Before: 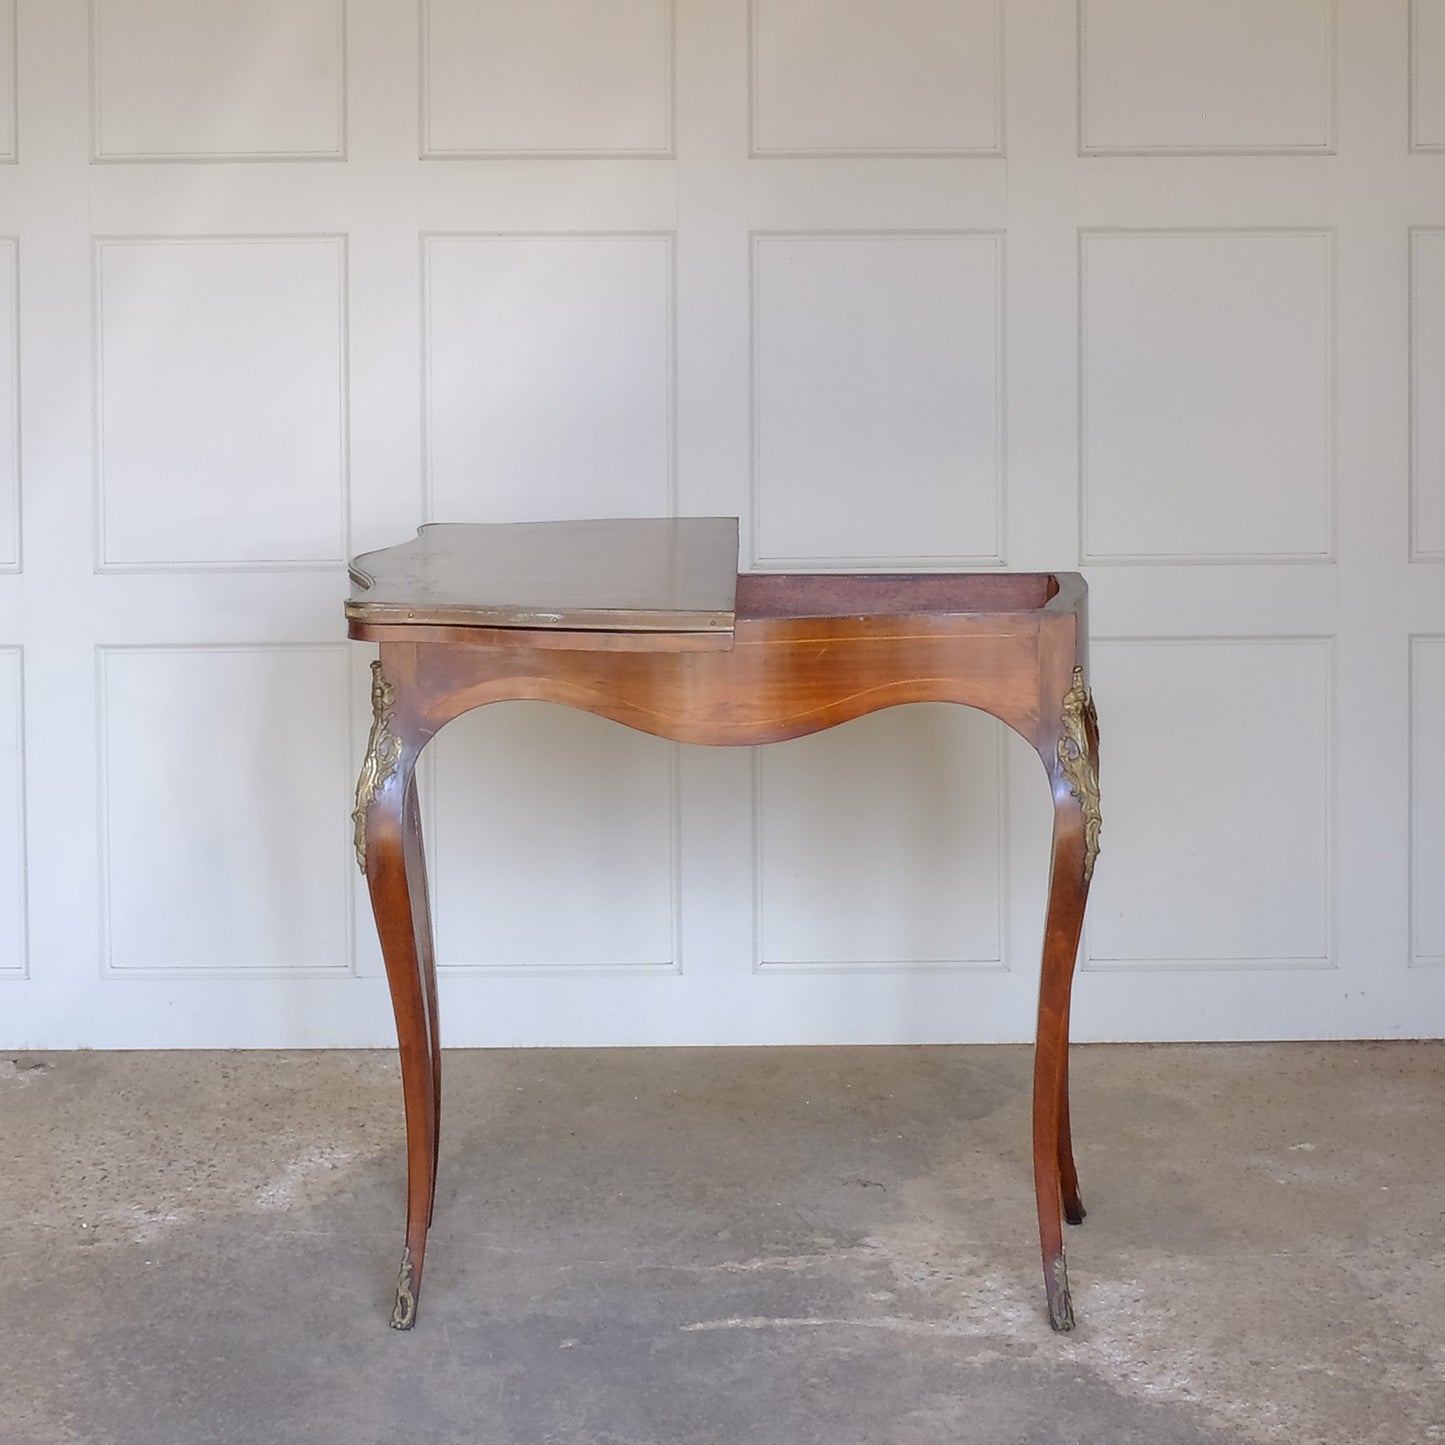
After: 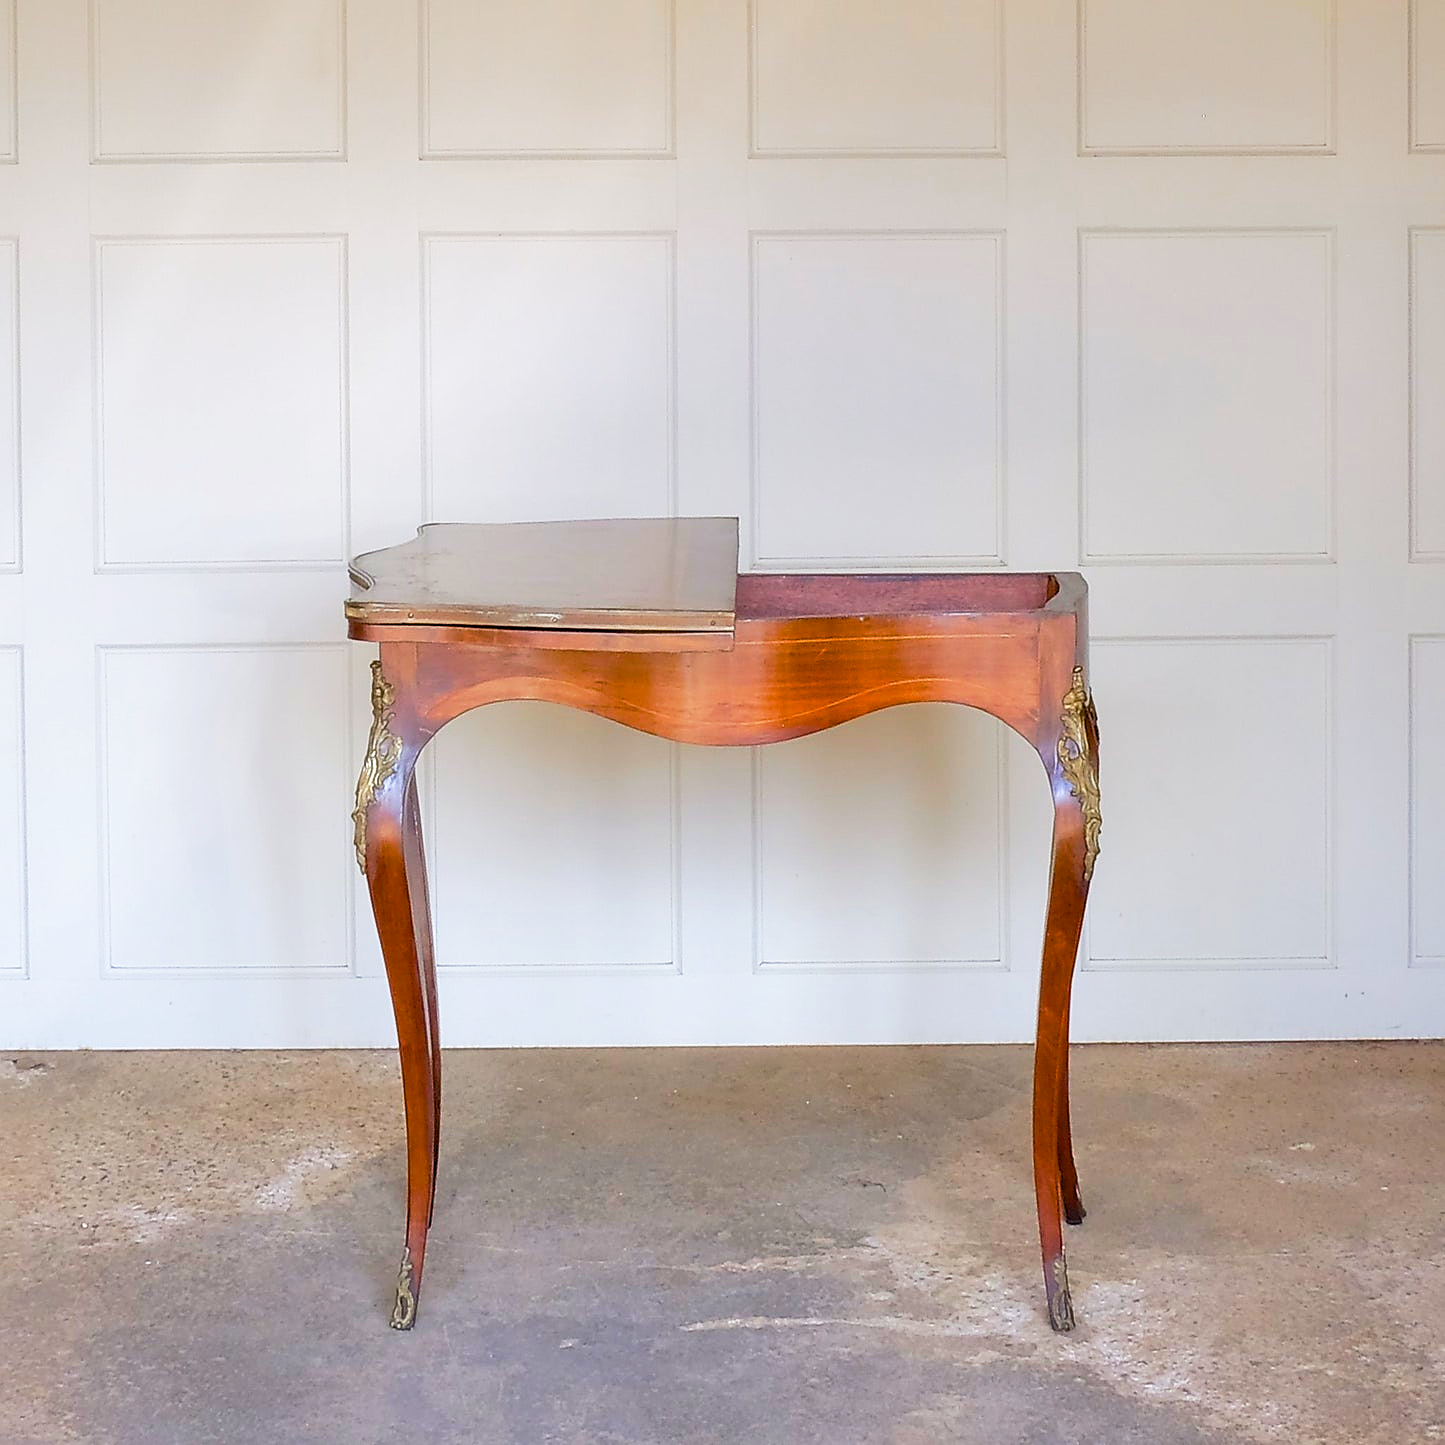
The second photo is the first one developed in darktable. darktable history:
base curve: curves: ch0 [(0, 0) (0.257, 0.25) (0.482, 0.586) (0.757, 0.871) (1, 1)], preserve colors none
sharpen: amount 0.496
color balance rgb: shadows lift › hue 85.71°, perceptual saturation grading › global saturation 45.699%, perceptual saturation grading › highlights -49.909%, perceptual saturation grading › shadows 29.423%, perceptual brilliance grading › mid-tones 10.646%, perceptual brilliance grading › shadows 14.97%, global vibrance 20%
